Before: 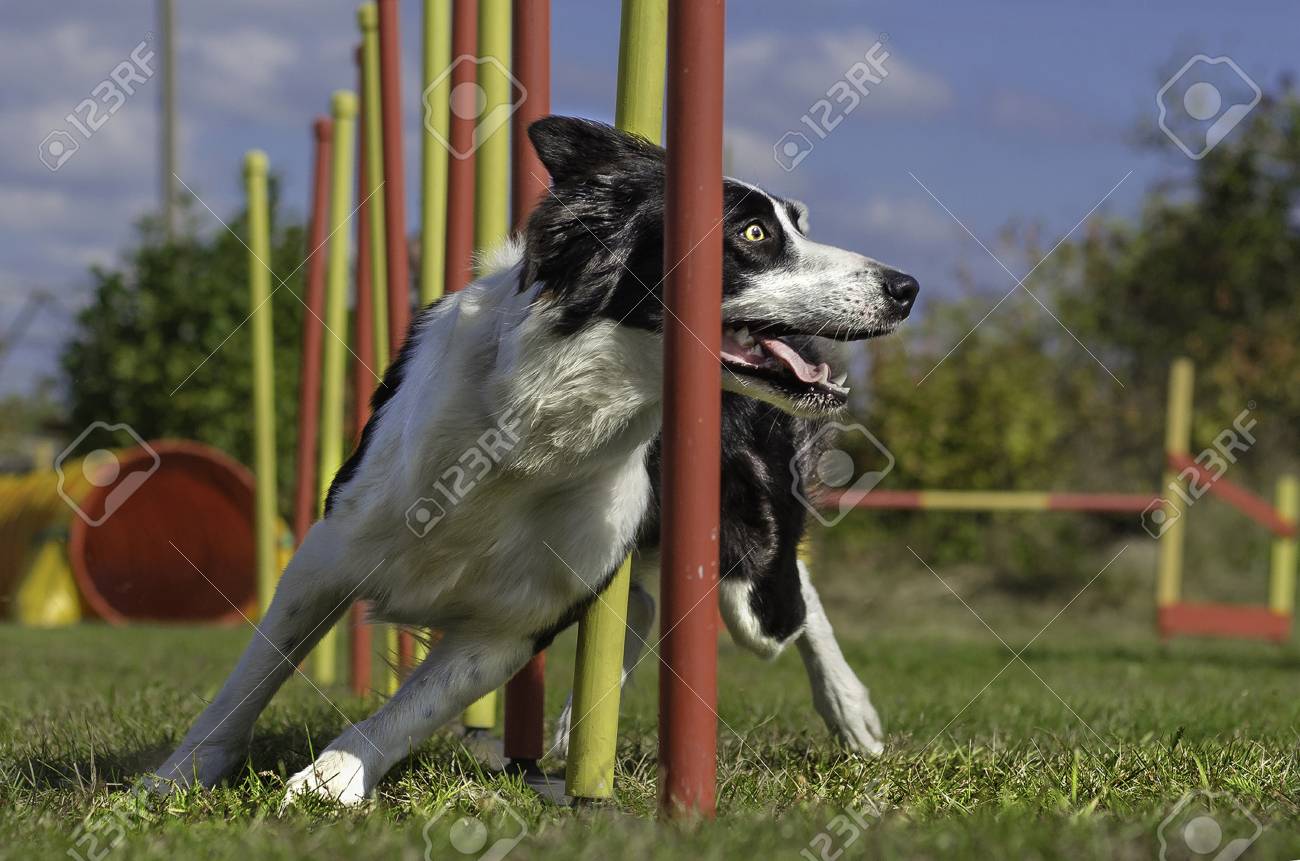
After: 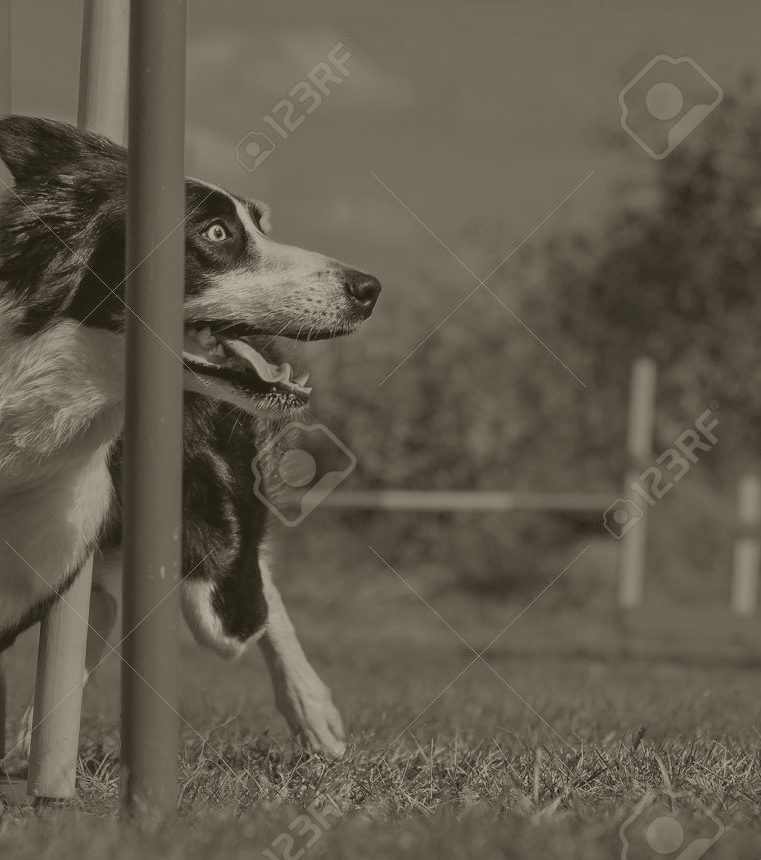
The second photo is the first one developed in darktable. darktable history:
colorize: hue 41.44°, saturation 22%, source mix 60%, lightness 10.61%
crop: left 41.402%
